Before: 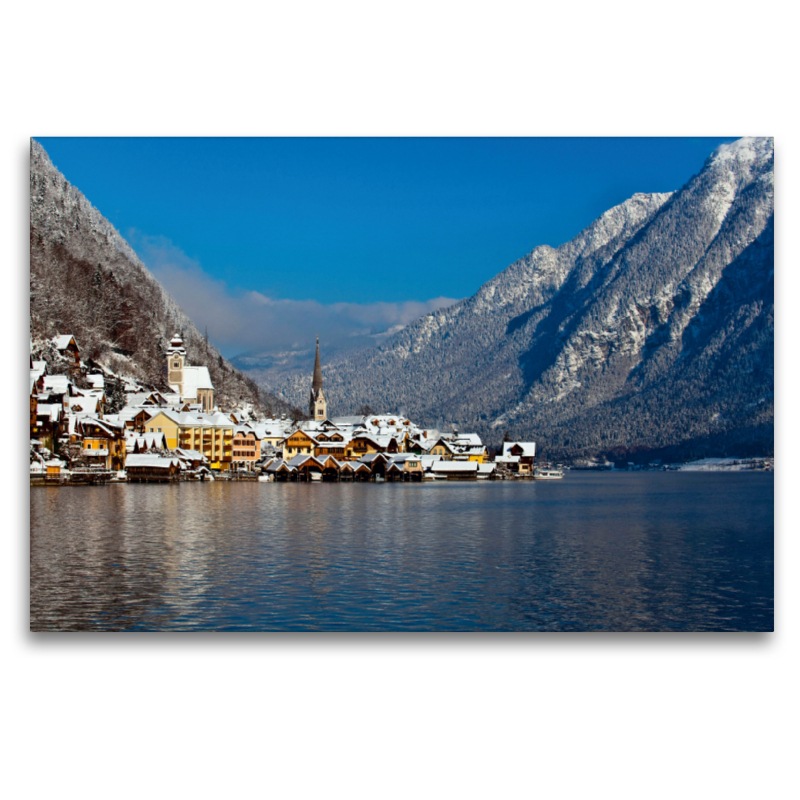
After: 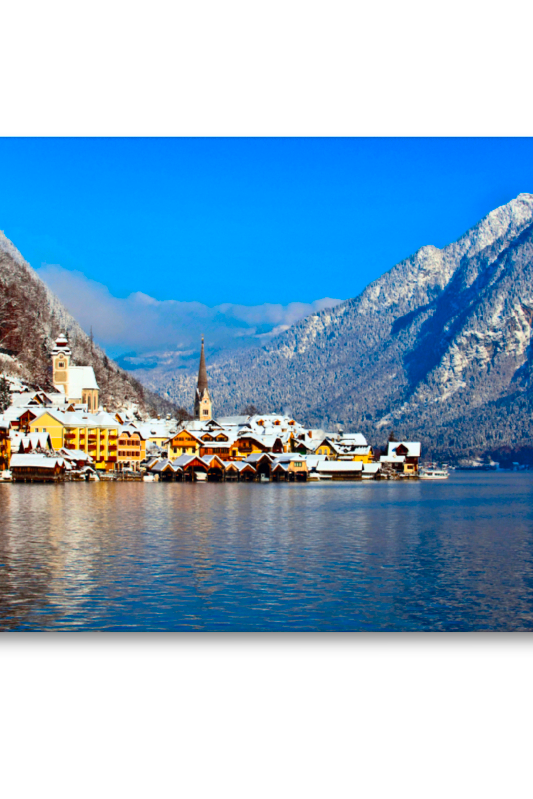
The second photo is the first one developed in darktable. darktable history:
shadows and highlights: shadows 51.91, highlights -28.48, soften with gaussian
crop and rotate: left 14.413%, right 18.879%
contrast brightness saturation: contrast 0.203, brightness 0.203, saturation 0.796
